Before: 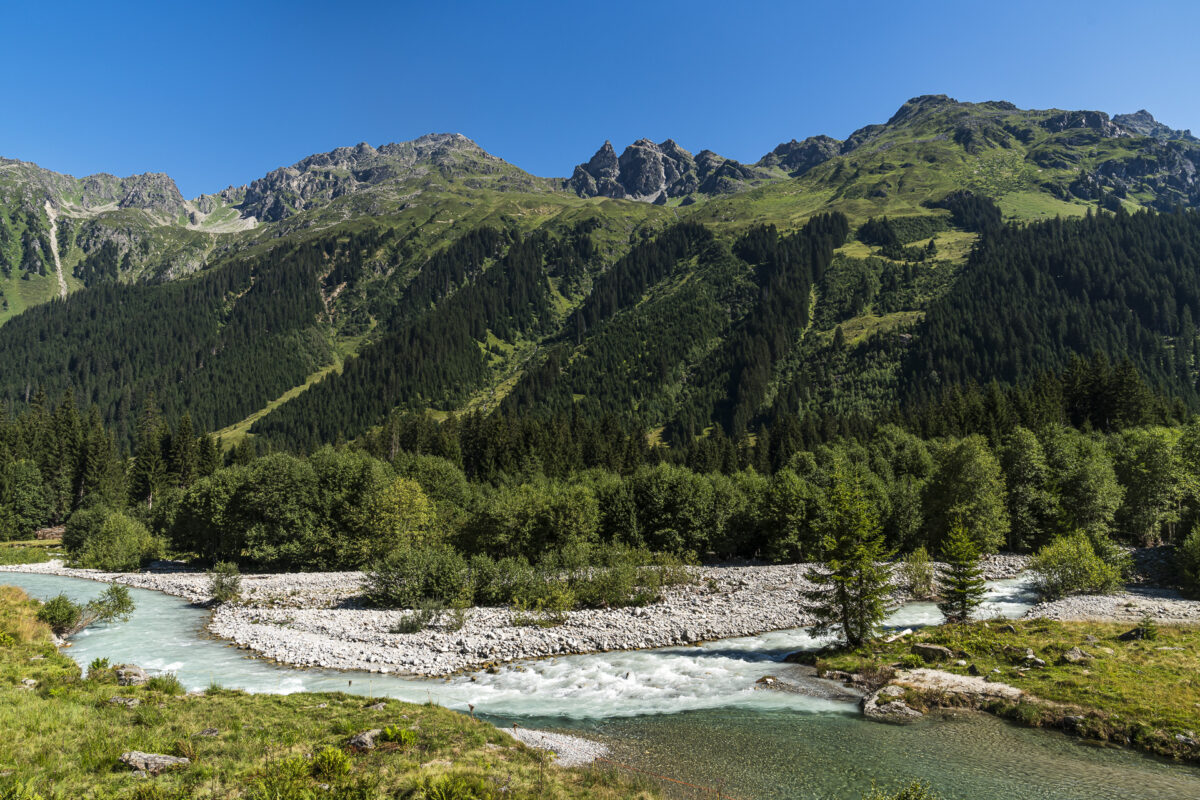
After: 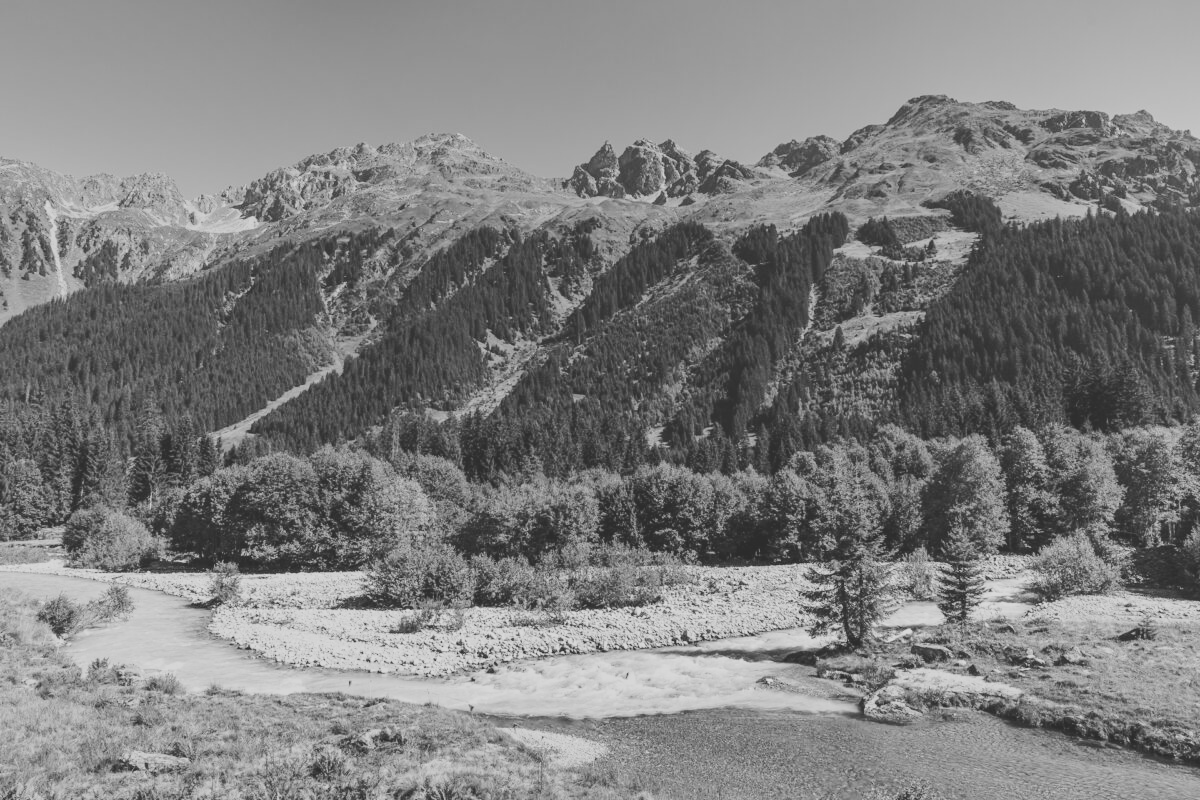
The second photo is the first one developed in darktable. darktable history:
contrast brightness saturation: contrast -0.26, saturation -0.43
shadows and highlights: soften with gaussian
base curve: curves: ch0 [(0, 0.007) (0.028, 0.063) (0.121, 0.311) (0.46, 0.743) (0.859, 0.957) (1, 1)], preserve colors none
monochrome: on, module defaults
